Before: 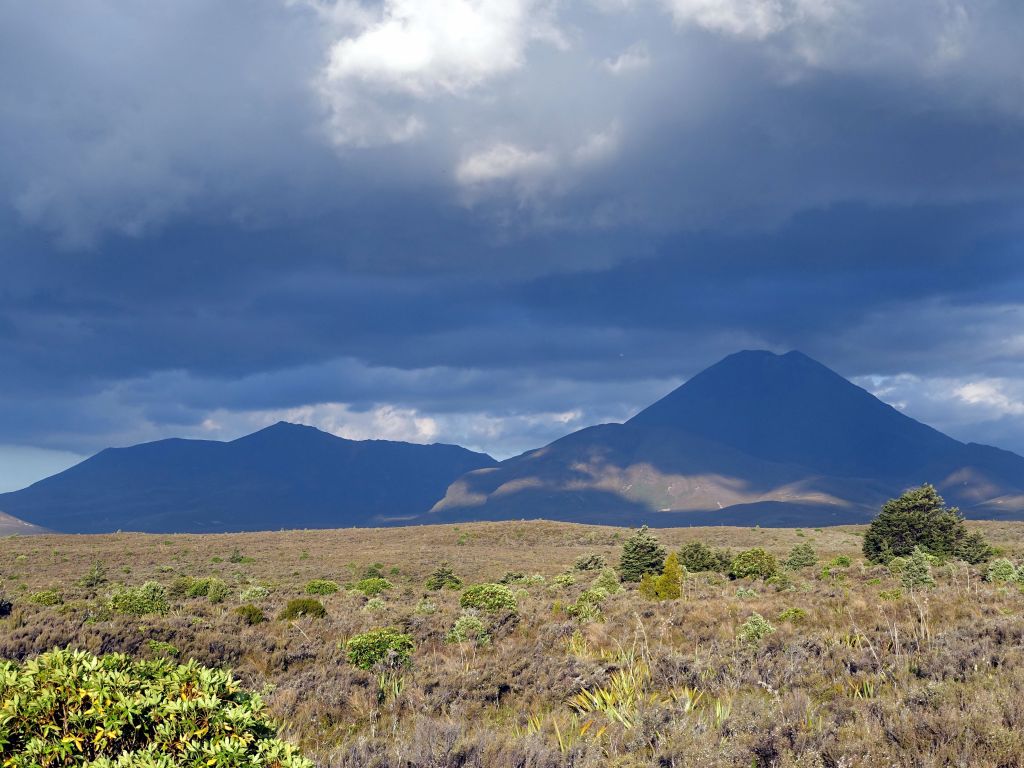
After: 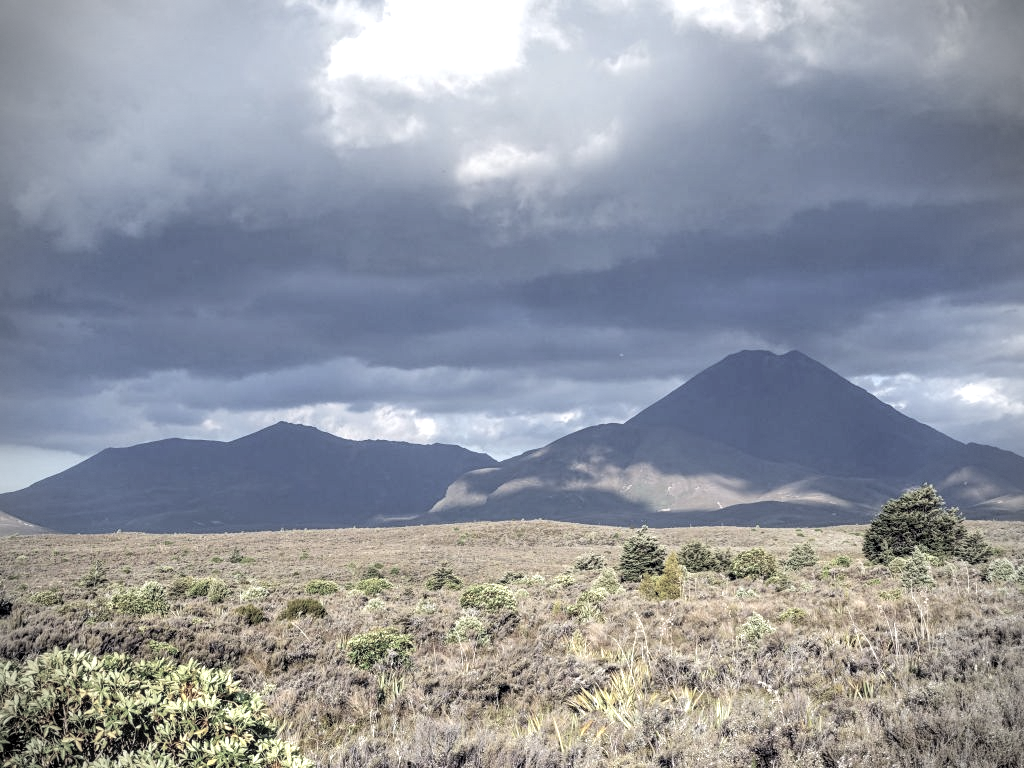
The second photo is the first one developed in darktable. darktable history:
contrast brightness saturation: brightness 0.18, saturation -0.5
tone equalizer: -8 EV -0.417 EV, -7 EV -0.389 EV, -6 EV -0.333 EV, -5 EV -0.222 EV, -3 EV 0.222 EV, -2 EV 0.333 EV, -1 EV 0.389 EV, +0 EV 0.417 EV, edges refinement/feathering 500, mask exposure compensation -1.57 EV, preserve details no
local contrast: highlights 61%, detail 143%, midtone range 0.428
shadows and highlights: shadows 30.86, highlights 0, soften with gaussian
vignetting: dithering 8-bit output, unbound false
